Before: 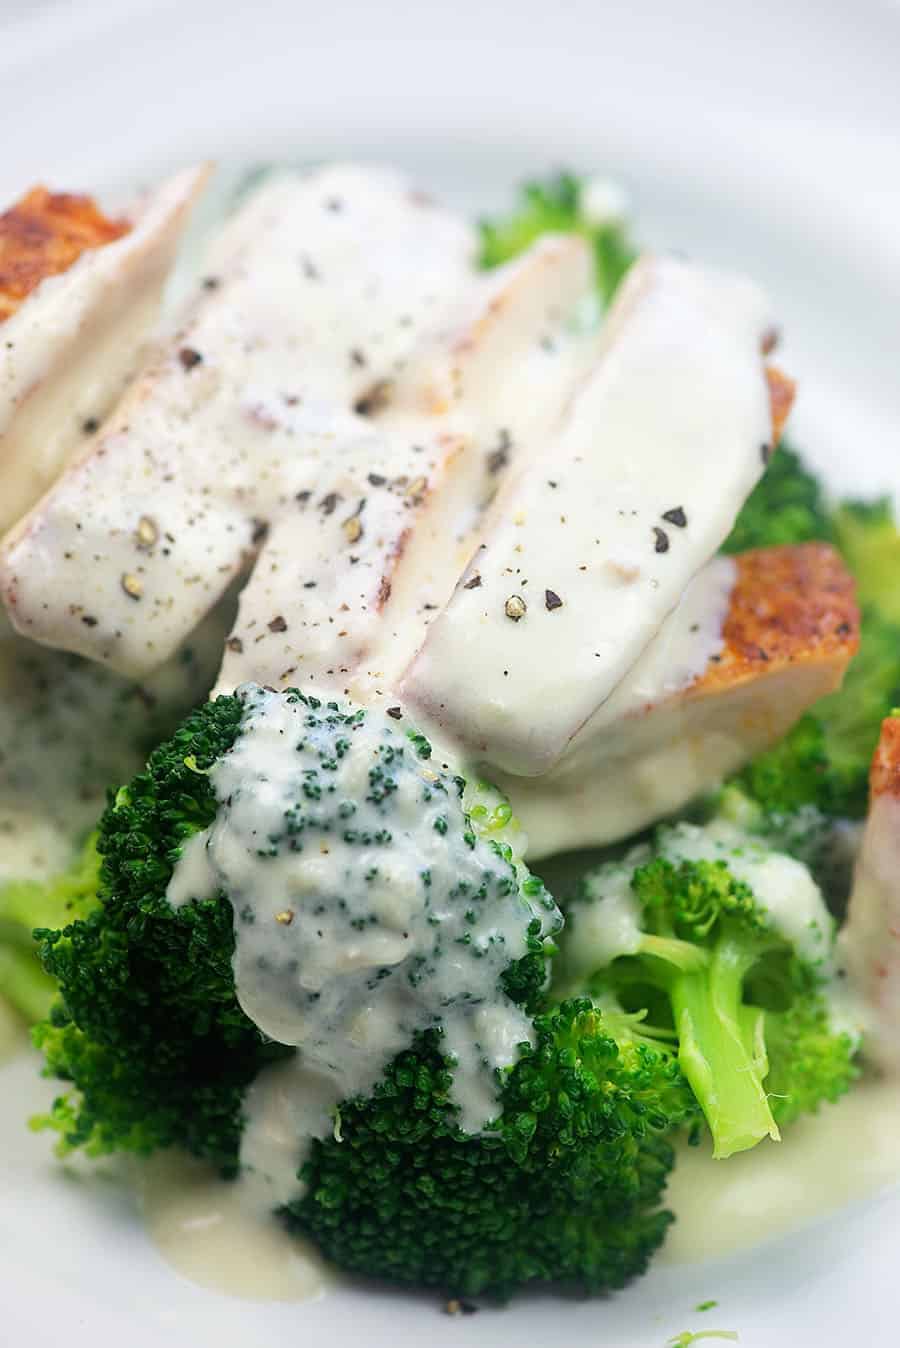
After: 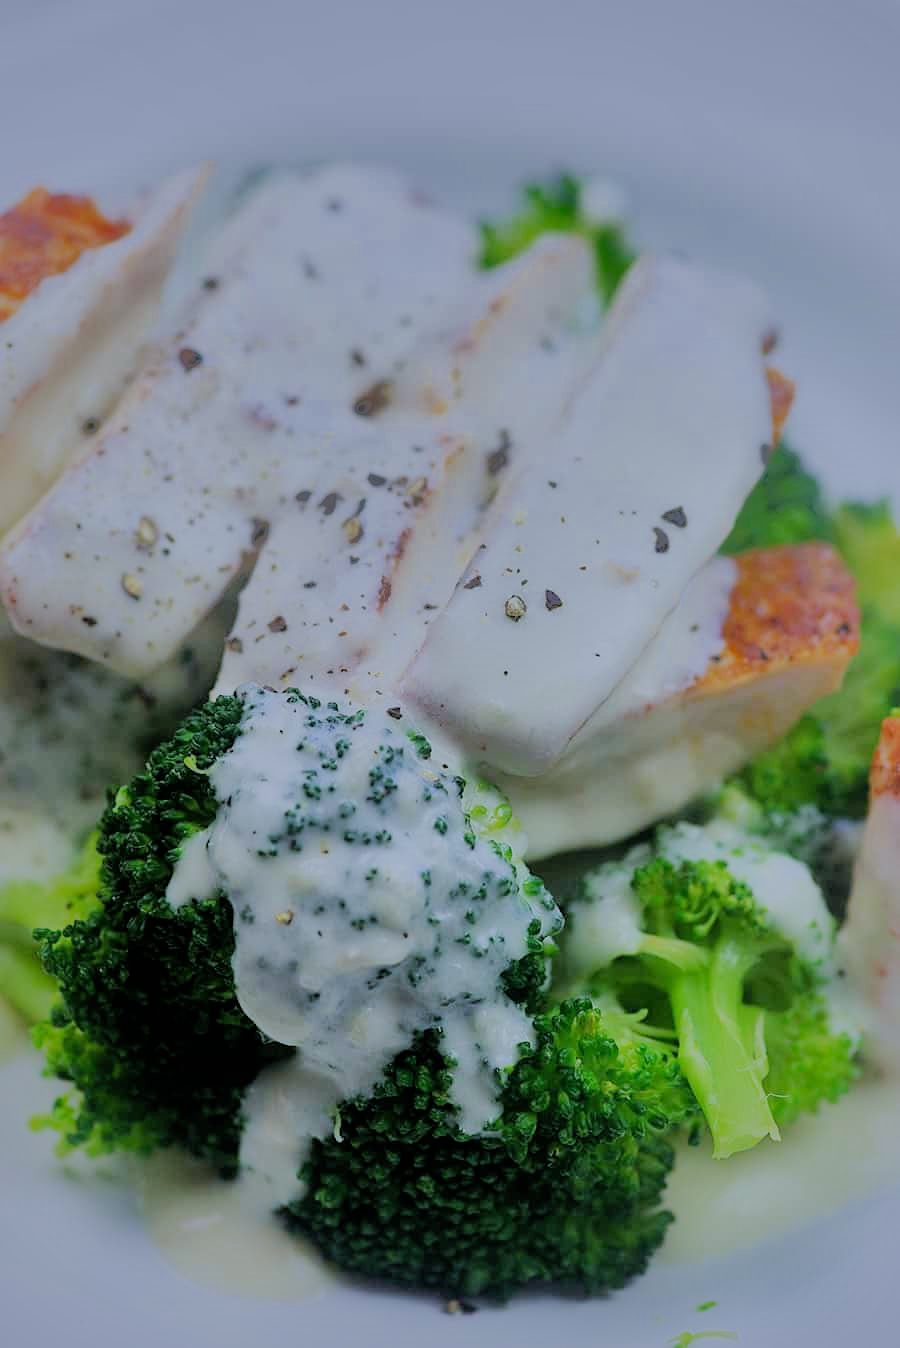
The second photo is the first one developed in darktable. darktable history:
white balance: red 0.948, green 1.02, blue 1.176
shadows and highlights: shadows 25, highlights -70
filmic rgb: black relative exposure -6.98 EV, white relative exposure 5.63 EV, hardness 2.86
